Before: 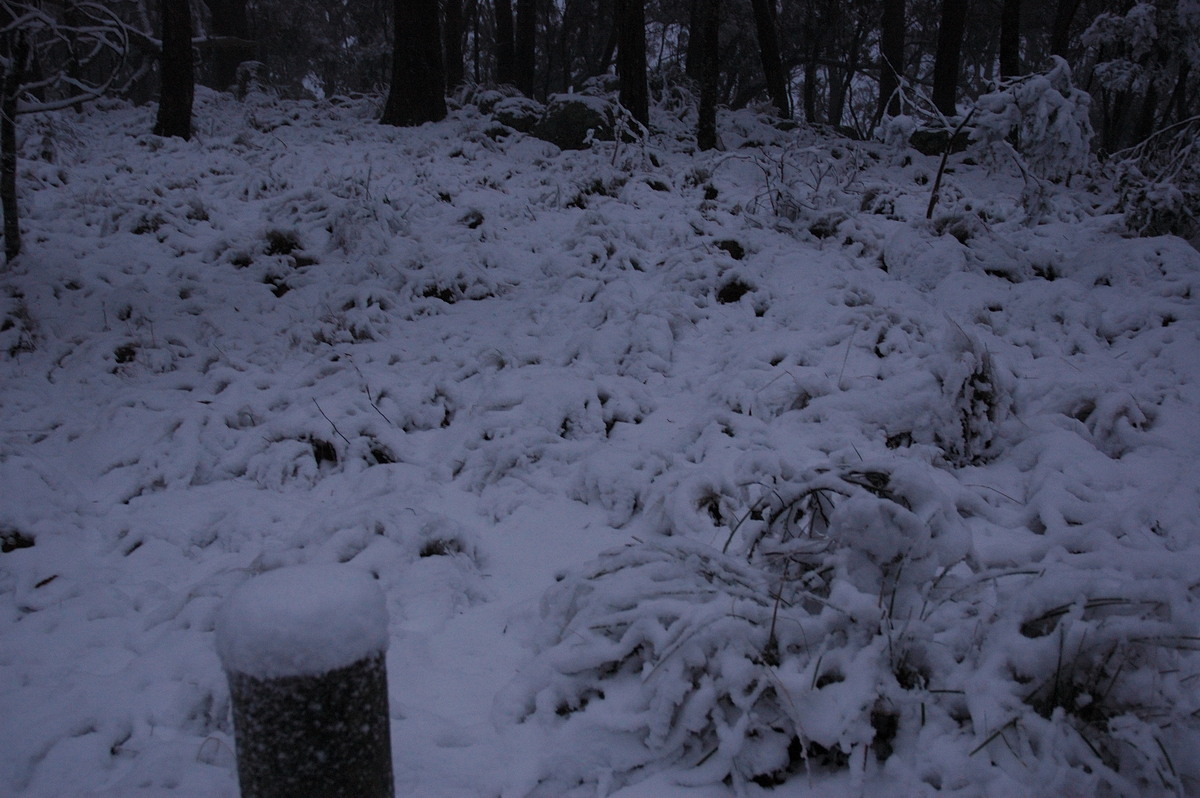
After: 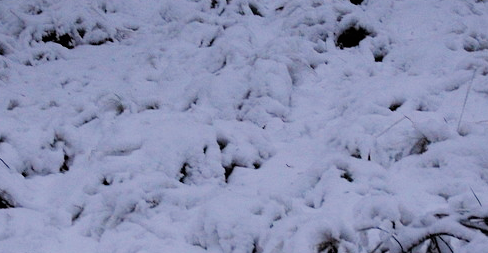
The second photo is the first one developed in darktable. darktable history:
crop: left 31.771%, top 32.017%, right 27.506%, bottom 36.221%
exposure: black level correction 0, exposure 1.499 EV, compensate exposure bias true, compensate highlight preservation false
filmic rgb: black relative exposure -7.65 EV, white relative exposure 4.56 EV, hardness 3.61, iterations of high-quality reconstruction 0
